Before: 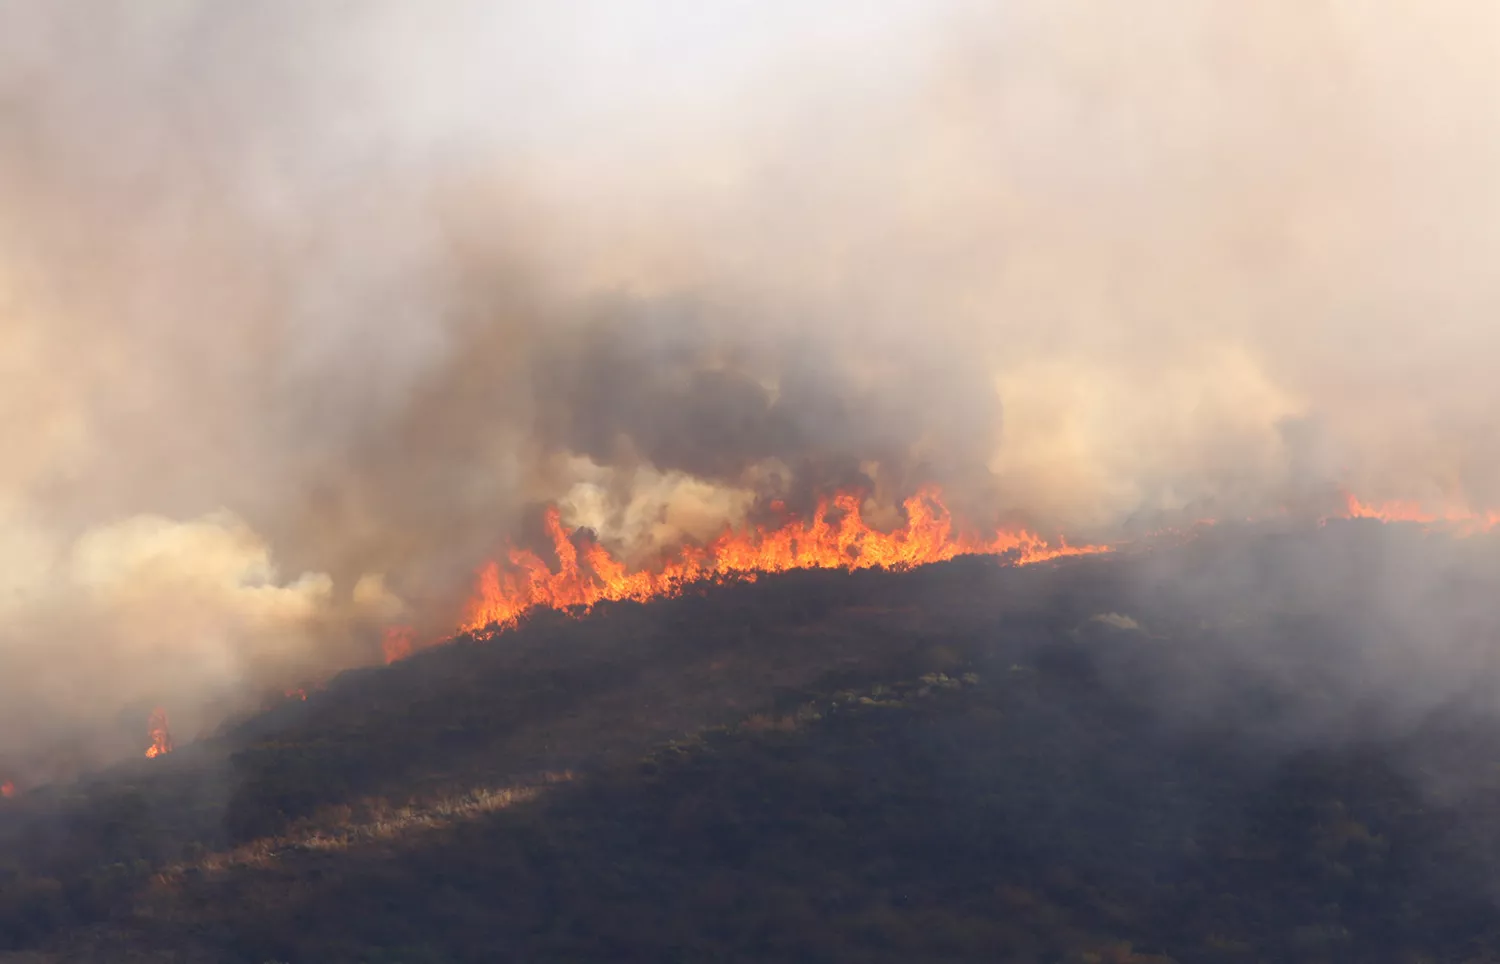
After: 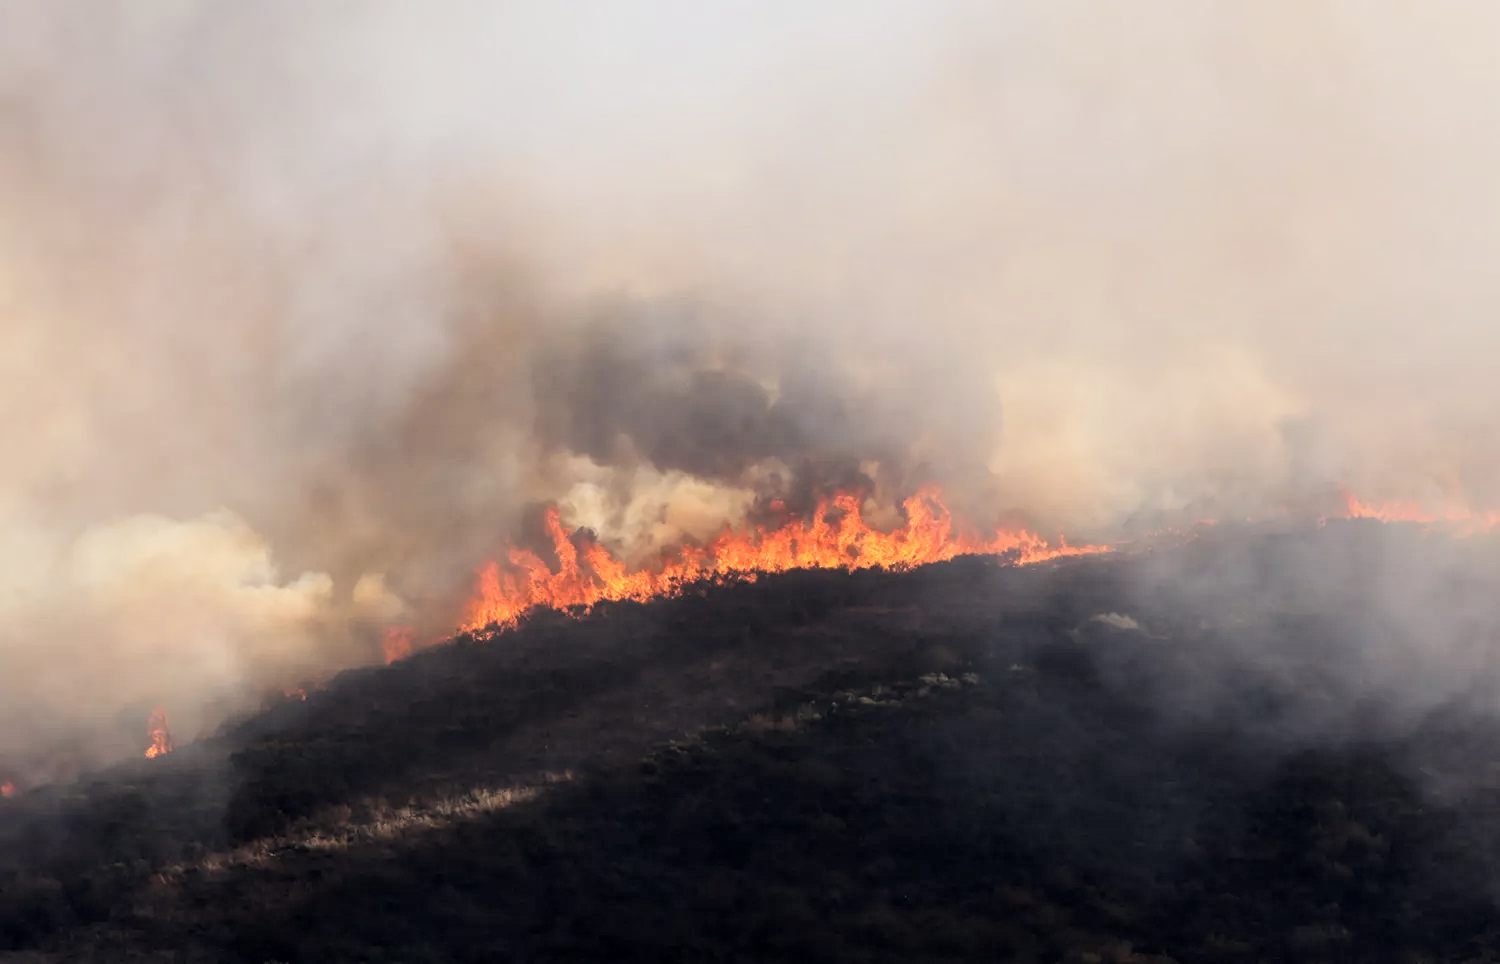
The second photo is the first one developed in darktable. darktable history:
filmic rgb: black relative exposure -5.06 EV, white relative exposure 4 EV, hardness 2.9, contrast 1.412, highlights saturation mix -29.83%
local contrast: highlights 105%, shadows 99%, detail 131%, midtone range 0.2
